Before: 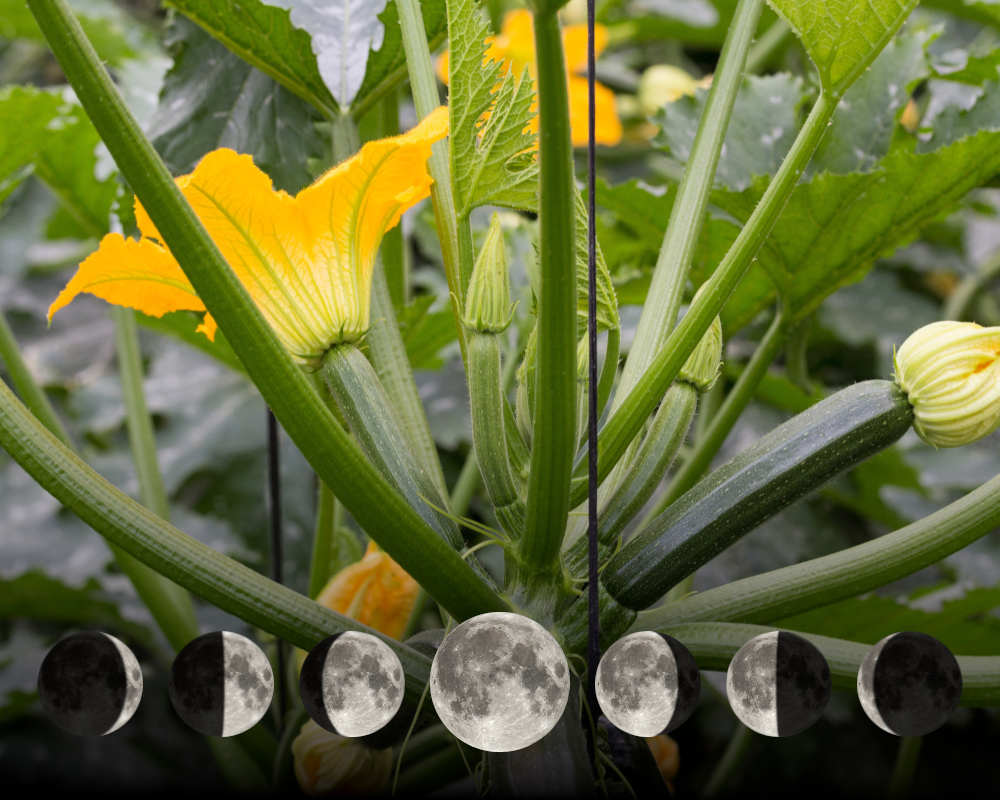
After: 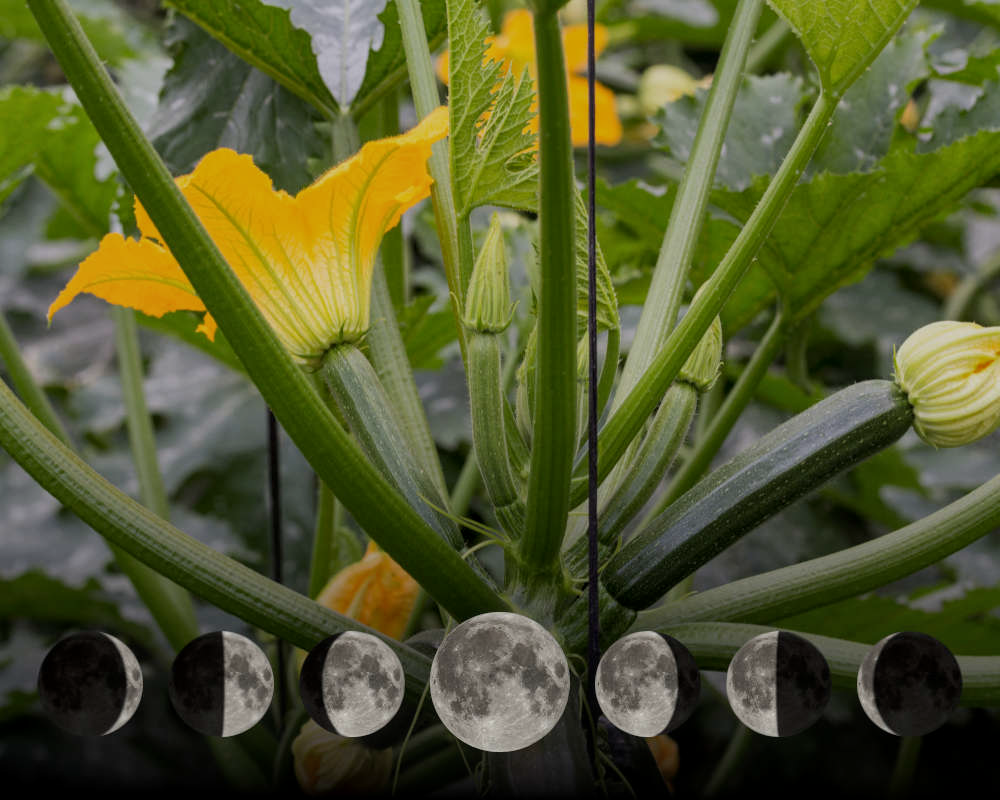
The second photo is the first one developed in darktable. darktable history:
local contrast: detail 114%
exposure: exposure -0.609 EV, compensate highlight preservation false
